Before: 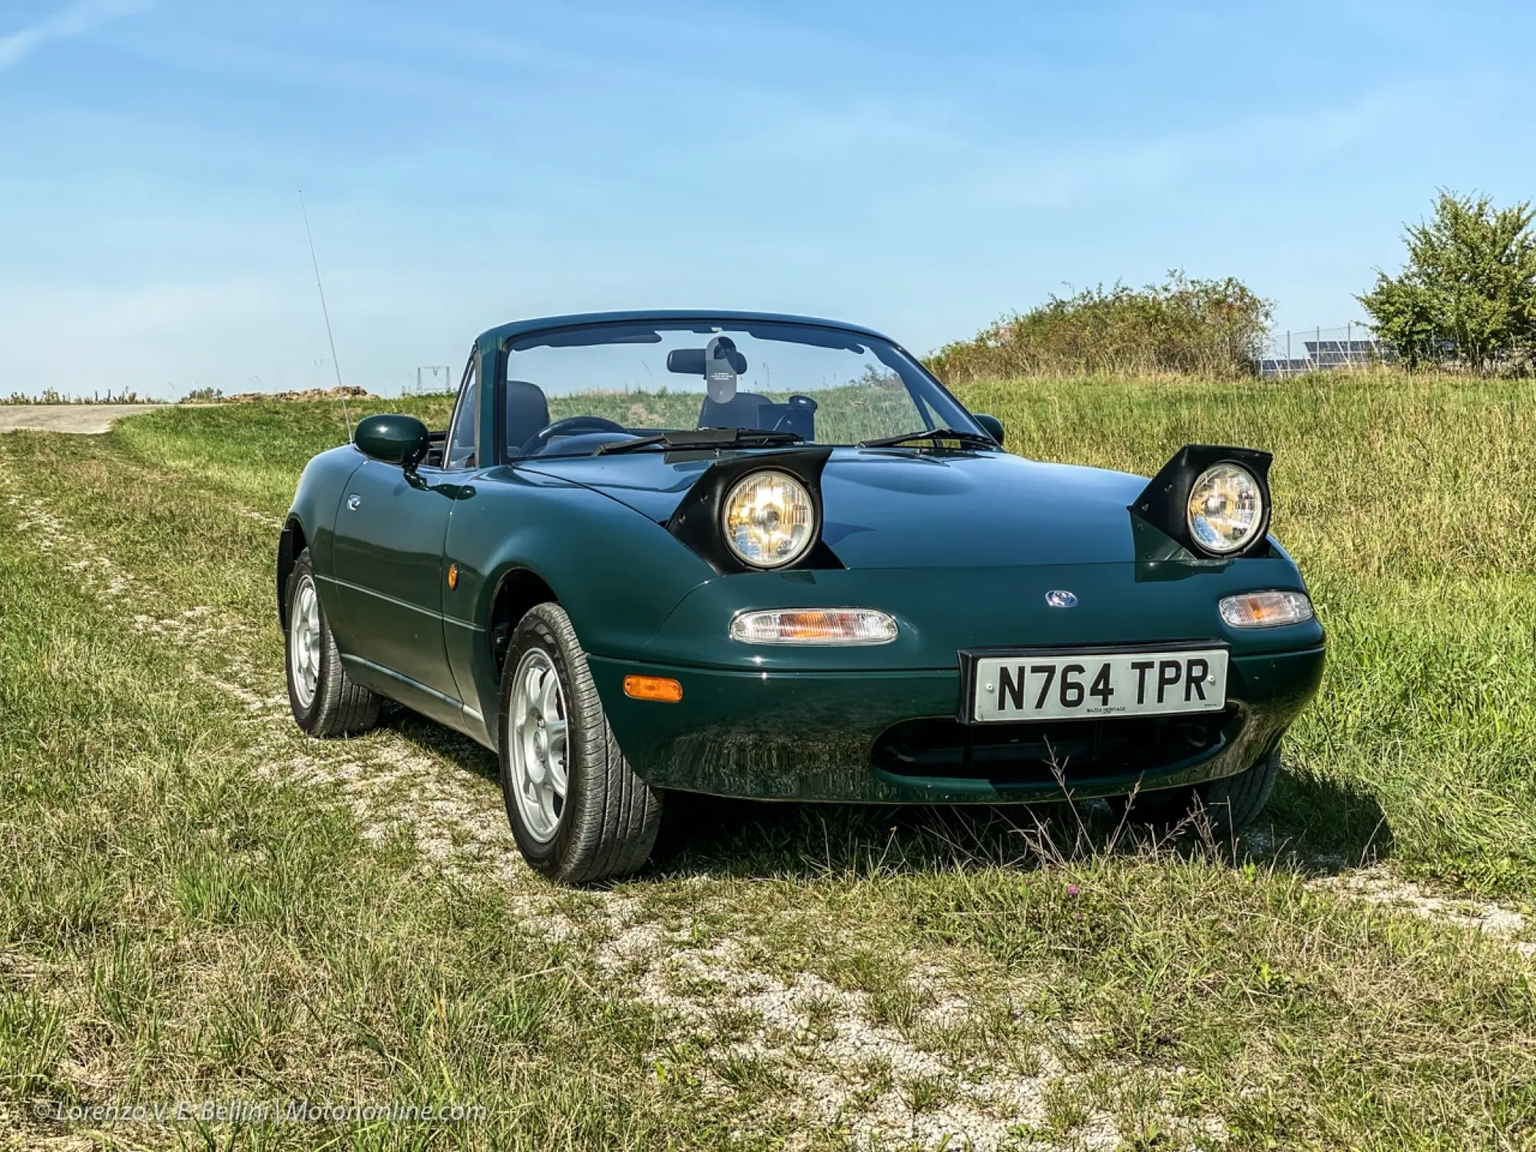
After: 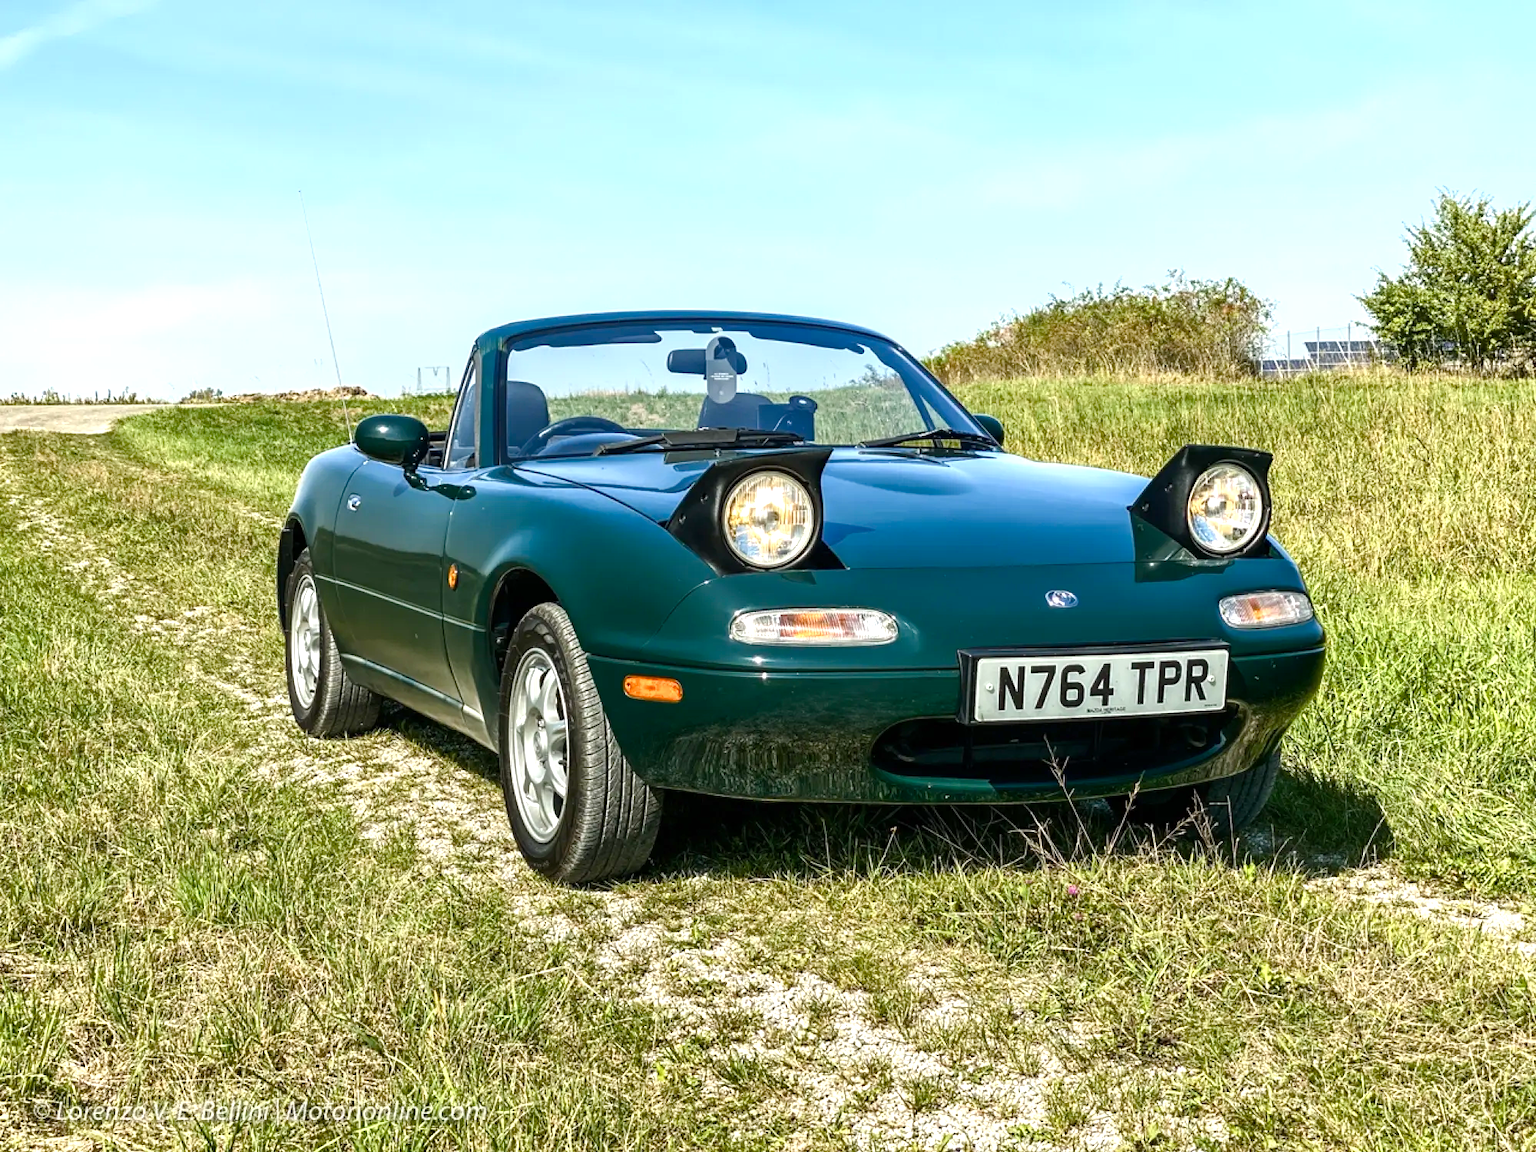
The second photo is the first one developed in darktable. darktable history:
color balance rgb: linear chroma grading › shadows 32%, linear chroma grading › global chroma -2%, linear chroma grading › mid-tones 4%, perceptual saturation grading › global saturation -2%, perceptual saturation grading › highlights -8%, perceptual saturation grading › mid-tones 8%, perceptual saturation grading › shadows 4%, perceptual brilliance grading › highlights 8%, perceptual brilliance grading › mid-tones 4%, perceptual brilliance grading › shadows 2%, global vibrance 16%, saturation formula JzAzBz (2021)
exposure: exposure 0.4 EV, compensate highlight preservation false
